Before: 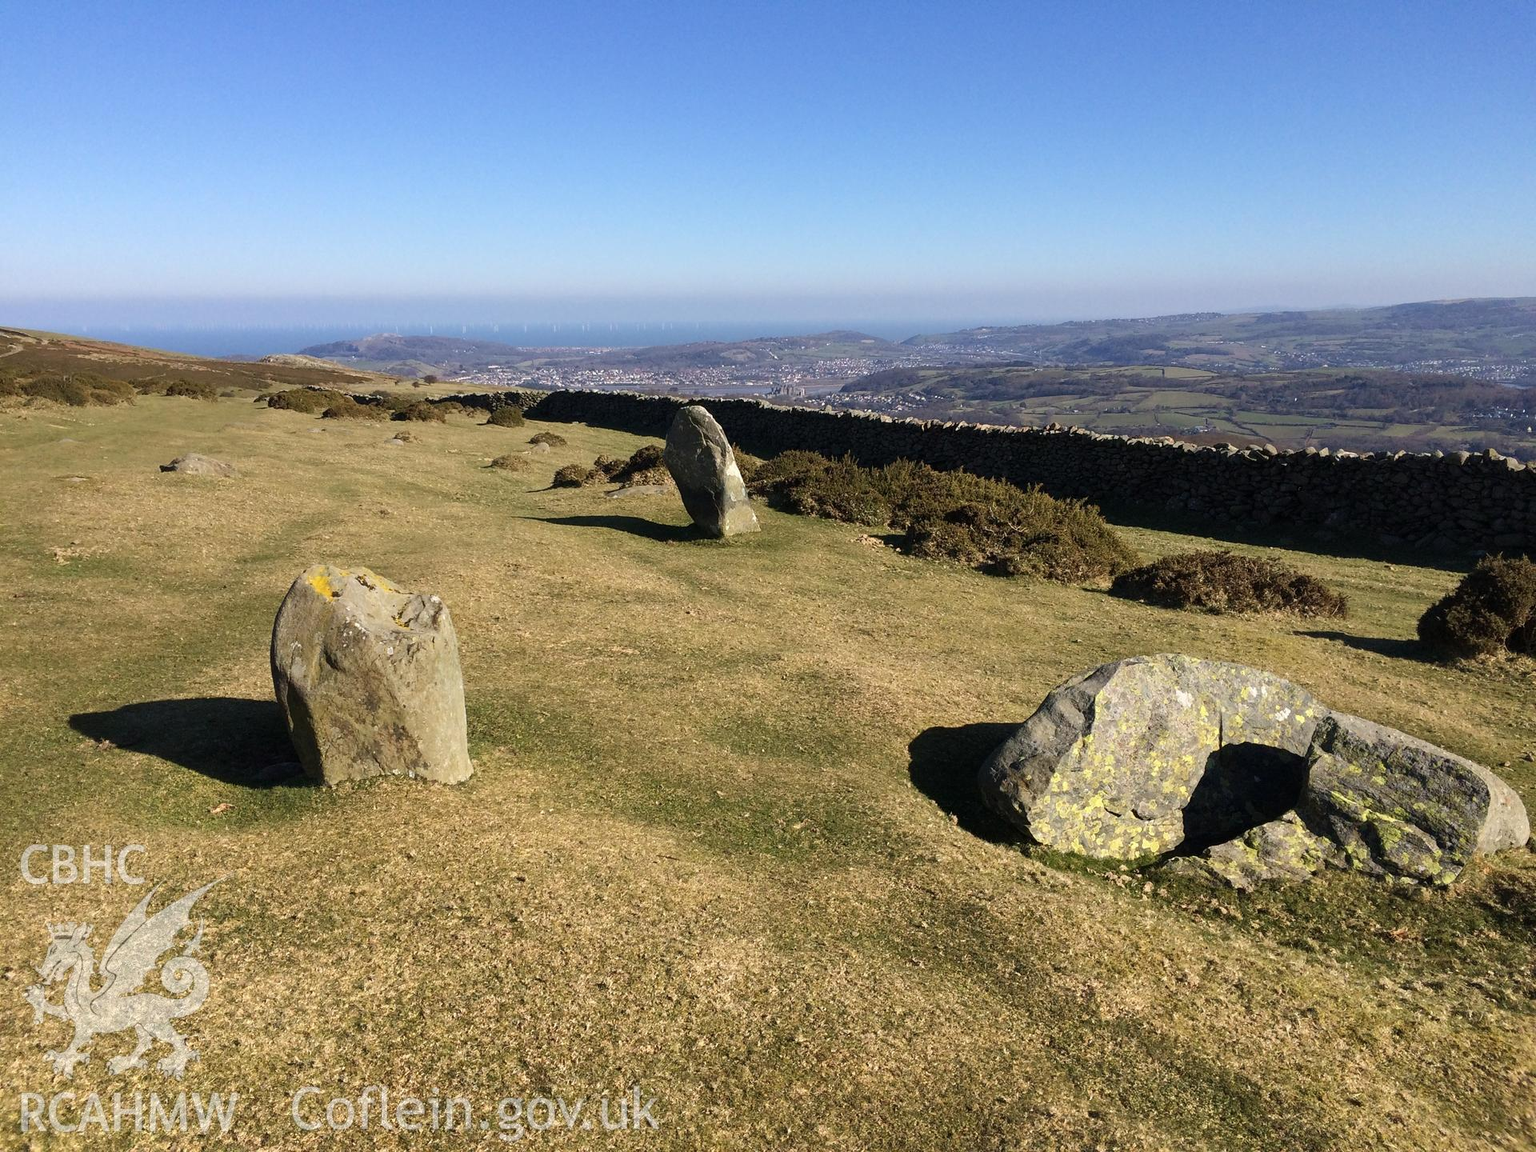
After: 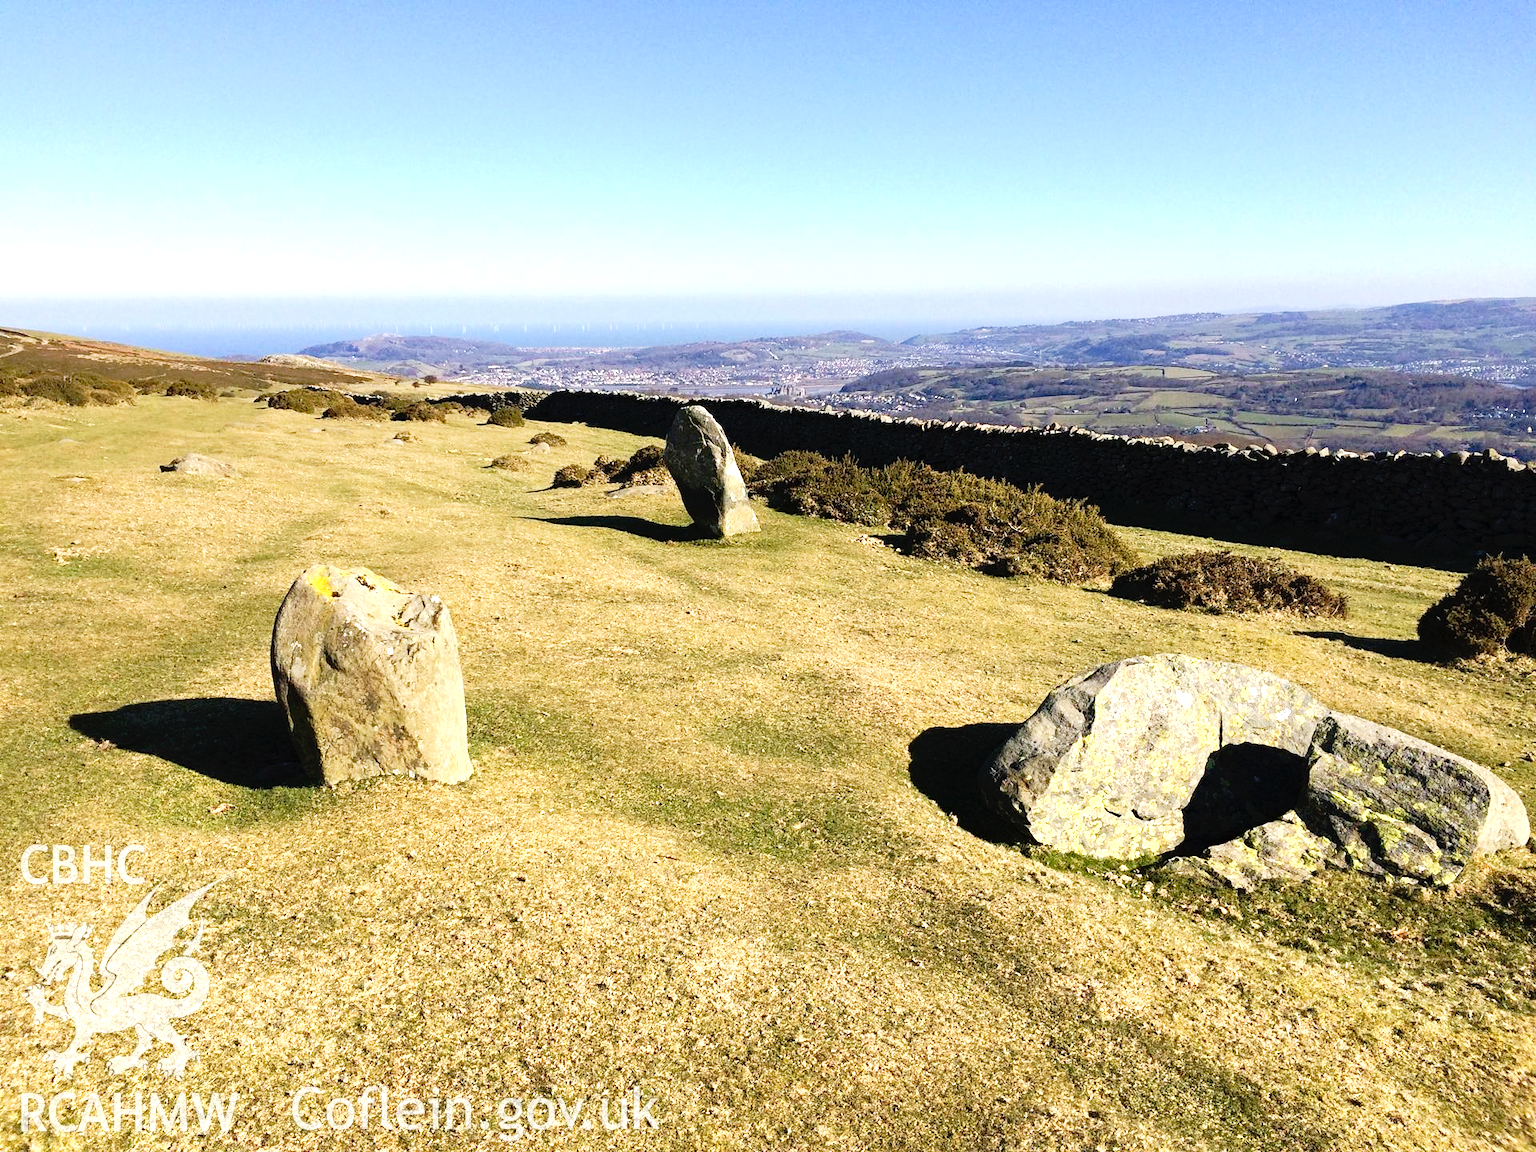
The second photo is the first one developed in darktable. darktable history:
haze removal: compatibility mode true, adaptive false
exposure: exposure 0.915 EV, compensate exposure bias true, compensate highlight preservation false
tone curve: curves: ch0 [(0, 0) (0.003, 0.007) (0.011, 0.01) (0.025, 0.018) (0.044, 0.028) (0.069, 0.034) (0.1, 0.04) (0.136, 0.051) (0.177, 0.104) (0.224, 0.161) (0.277, 0.234) (0.335, 0.316) (0.399, 0.41) (0.468, 0.487) (0.543, 0.577) (0.623, 0.679) (0.709, 0.769) (0.801, 0.854) (0.898, 0.922) (1, 1)], preserve colors none
